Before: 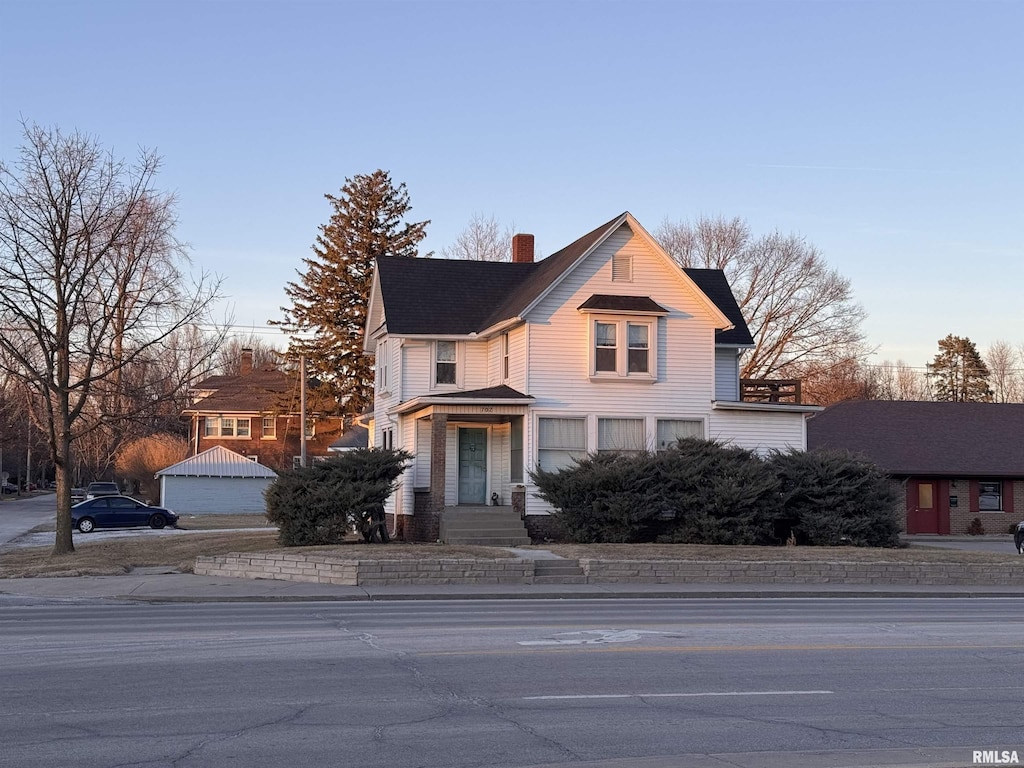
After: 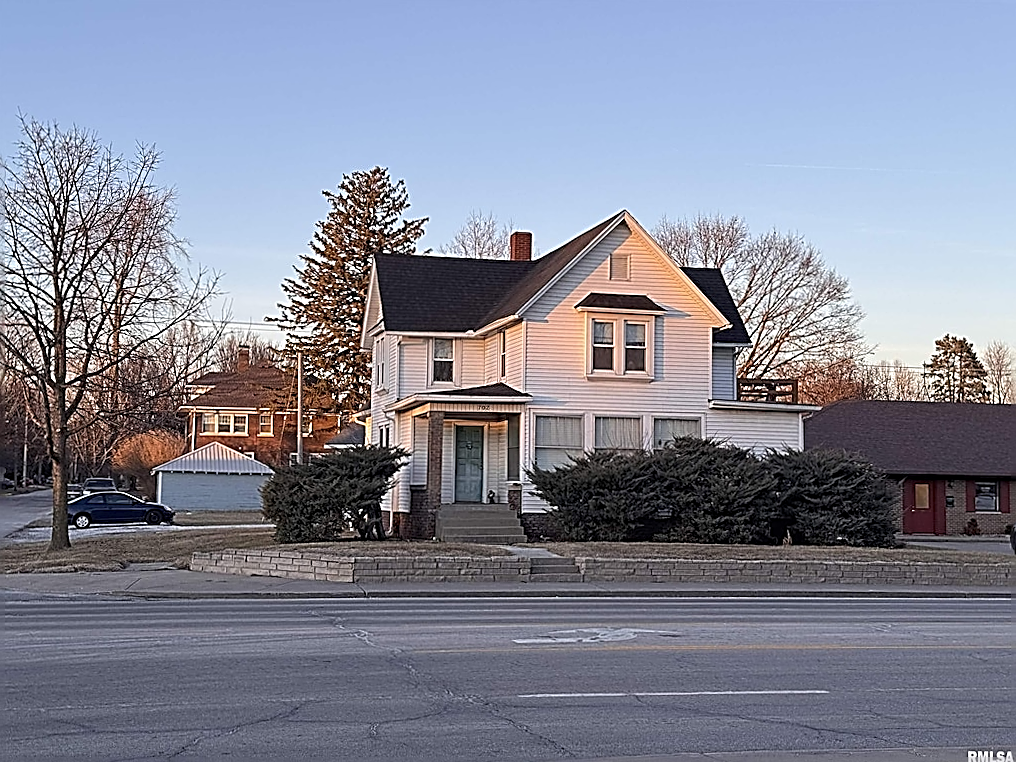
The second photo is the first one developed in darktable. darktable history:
crop and rotate: angle -0.304°
sharpen: amount 1.872
